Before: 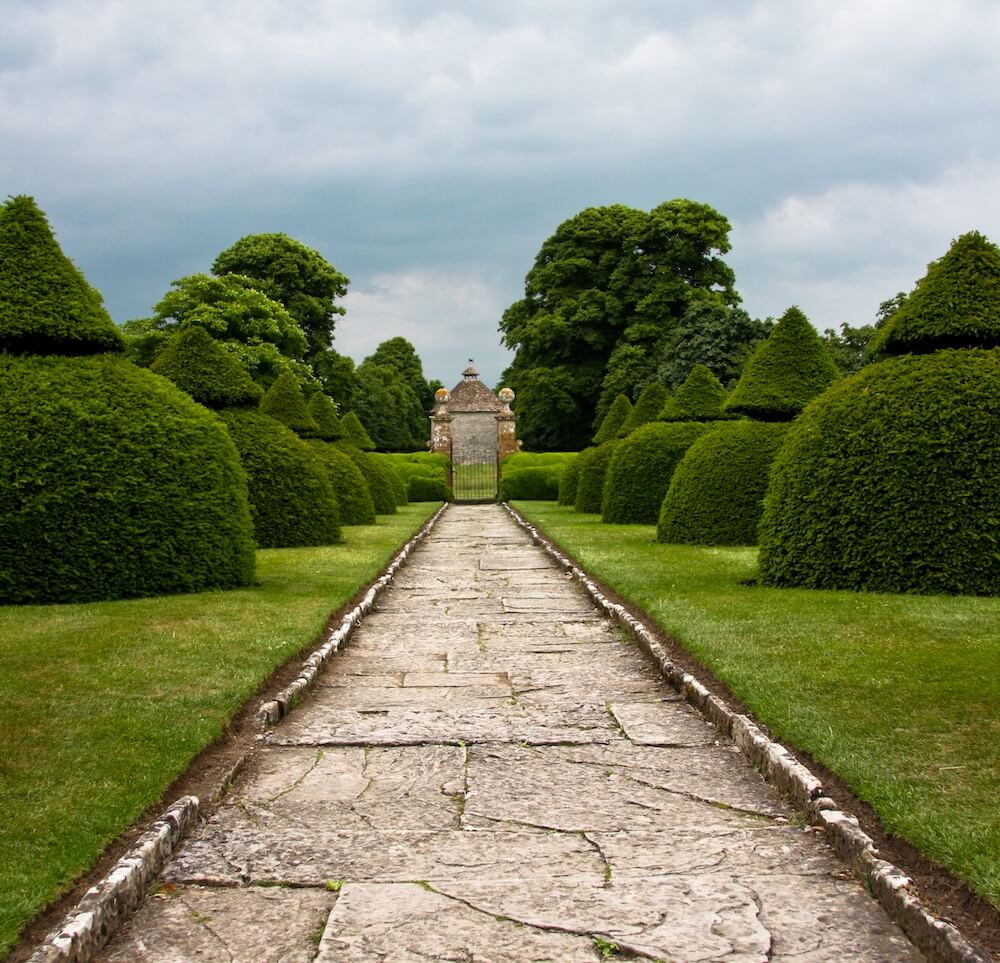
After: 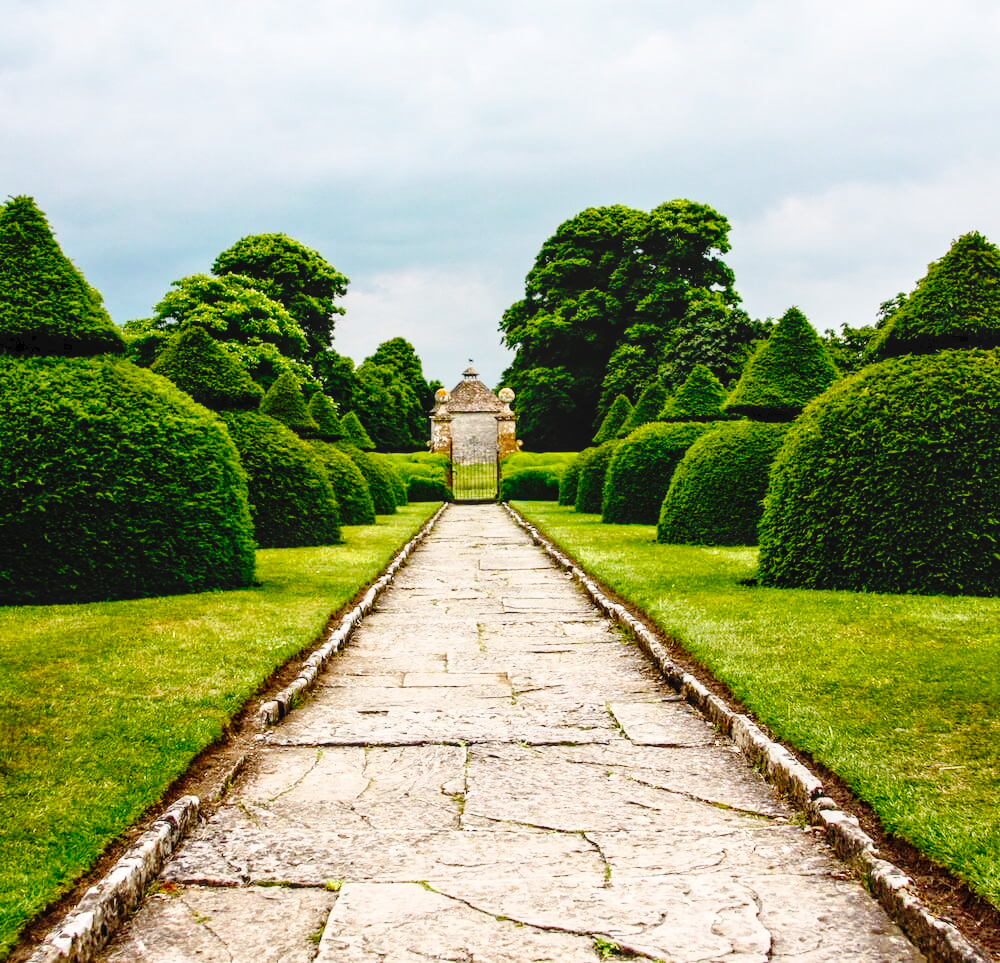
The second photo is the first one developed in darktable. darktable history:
local contrast: on, module defaults
tone curve: curves: ch0 [(0, 0) (0.003, 0.03) (0.011, 0.03) (0.025, 0.033) (0.044, 0.035) (0.069, 0.04) (0.1, 0.046) (0.136, 0.052) (0.177, 0.08) (0.224, 0.121) (0.277, 0.225) (0.335, 0.343) (0.399, 0.456) (0.468, 0.555) (0.543, 0.647) (0.623, 0.732) (0.709, 0.808) (0.801, 0.886) (0.898, 0.947) (1, 1)], preserve colors none
contrast brightness saturation: contrast 0.203, brightness 0.157, saturation 0.218
